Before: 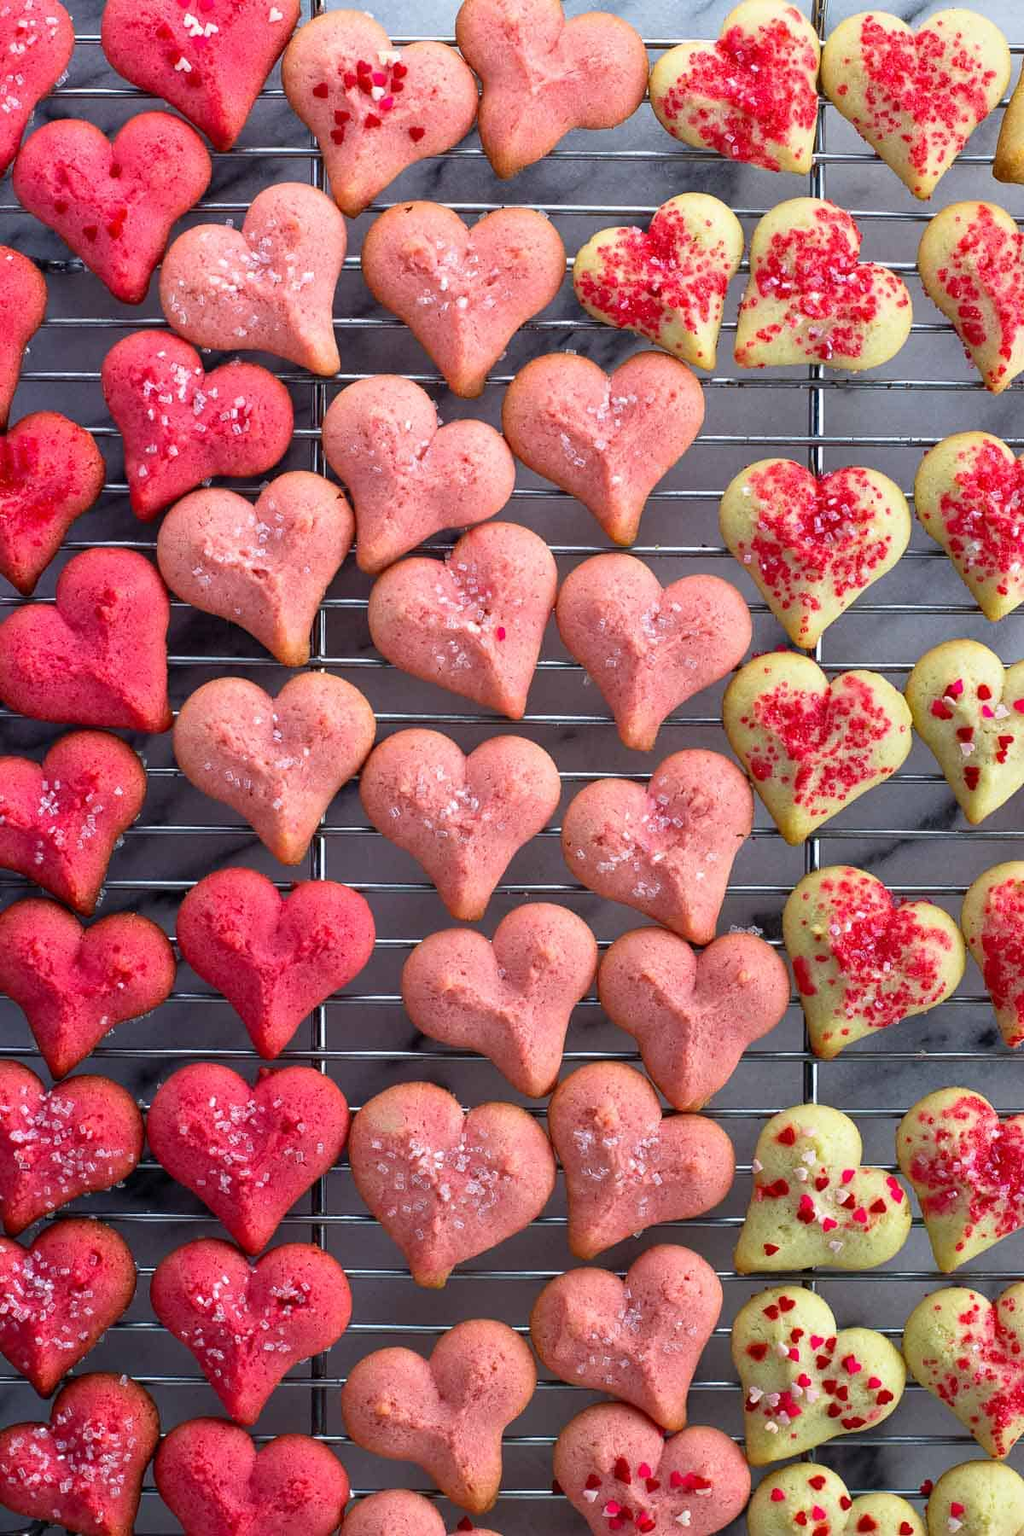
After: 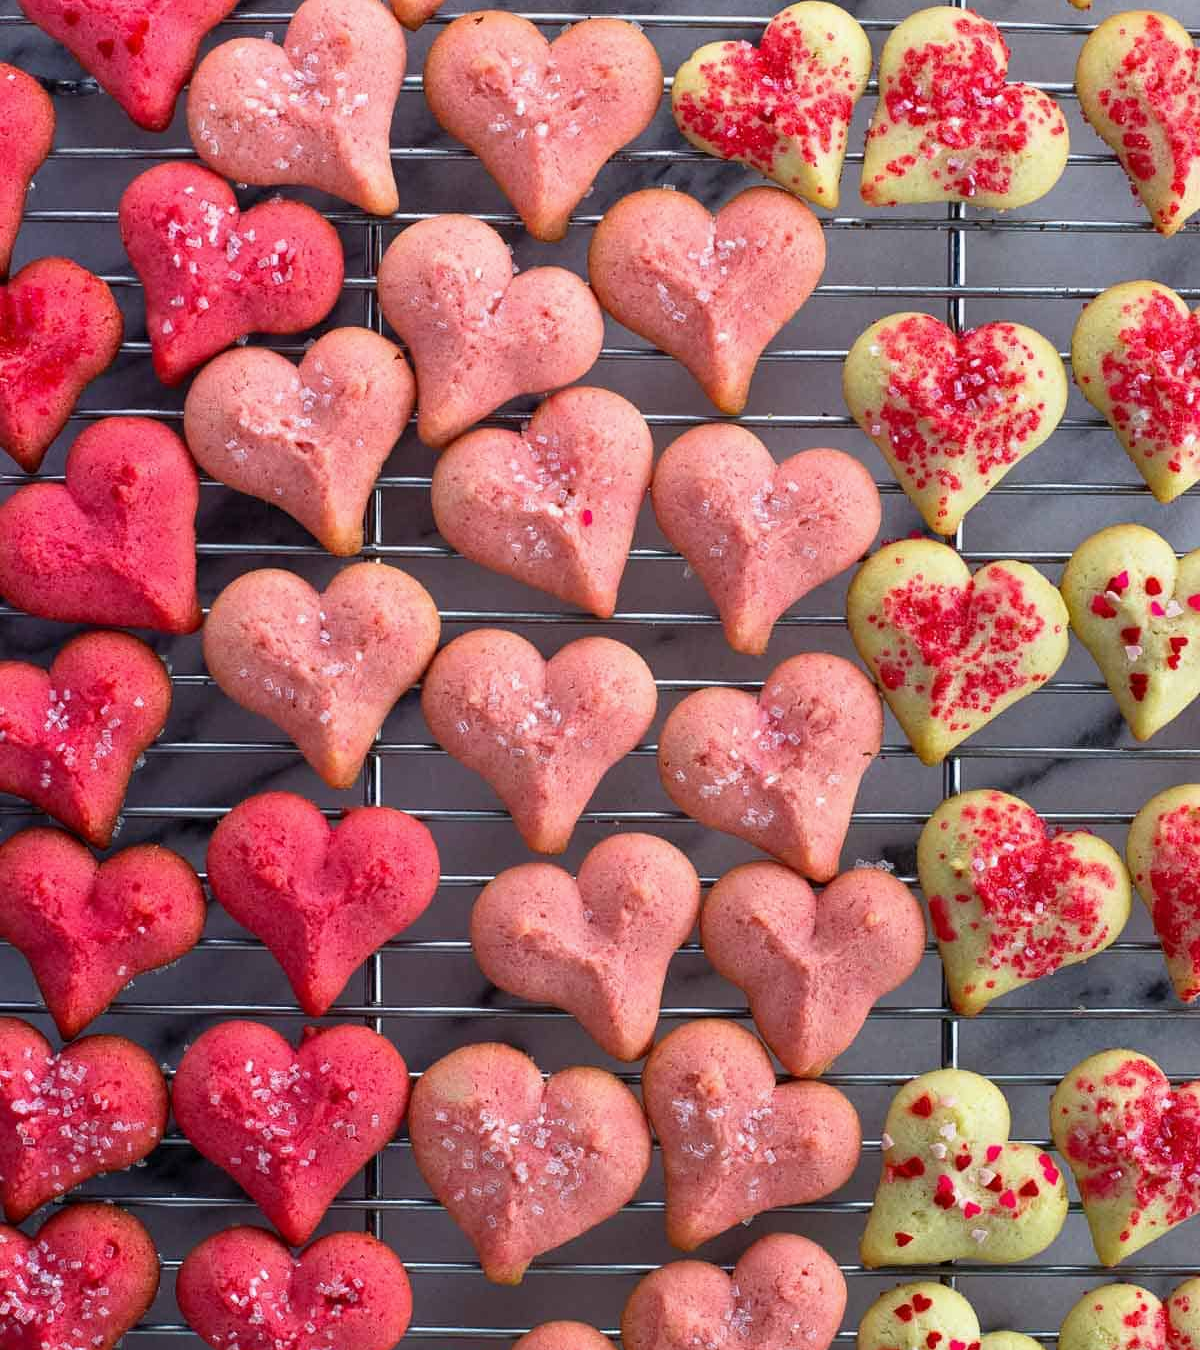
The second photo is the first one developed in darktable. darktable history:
tone equalizer: -7 EV 0.18 EV, -6 EV 0.12 EV, -5 EV 0.08 EV, -4 EV 0.04 EV, -2 EV -0.02 EV, -1 EV -0.04 EV, +0 EV -0.06 EV, luminance estimator HSV value / RGB max
crop and rotate: top 12.5%, bottom 12.5%
